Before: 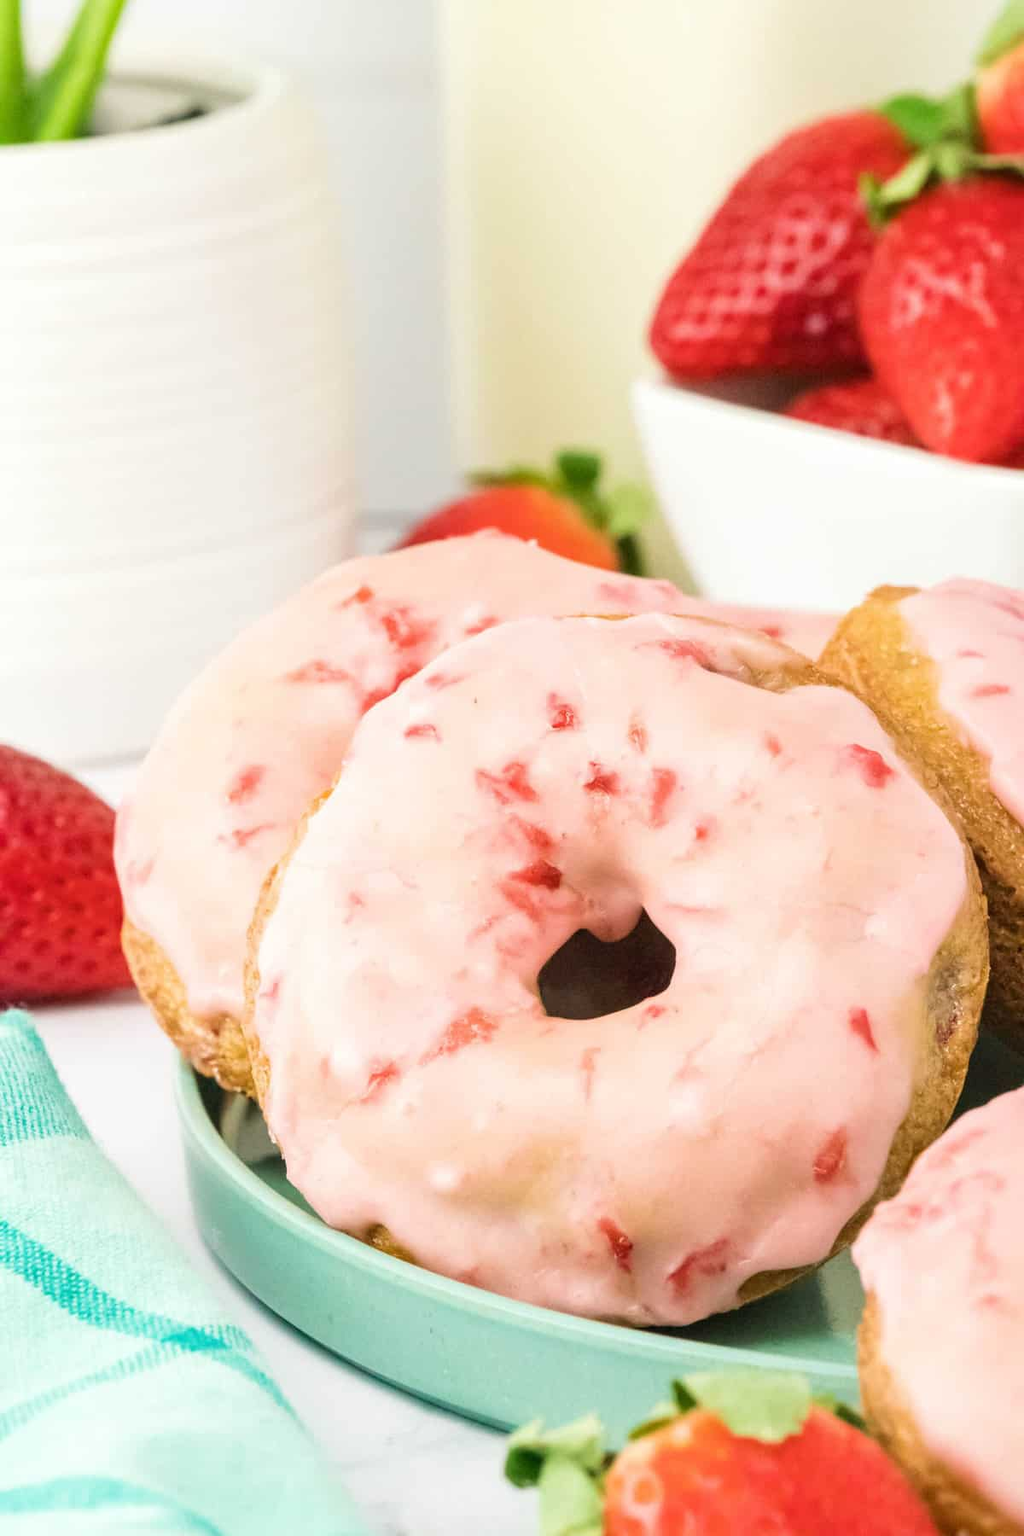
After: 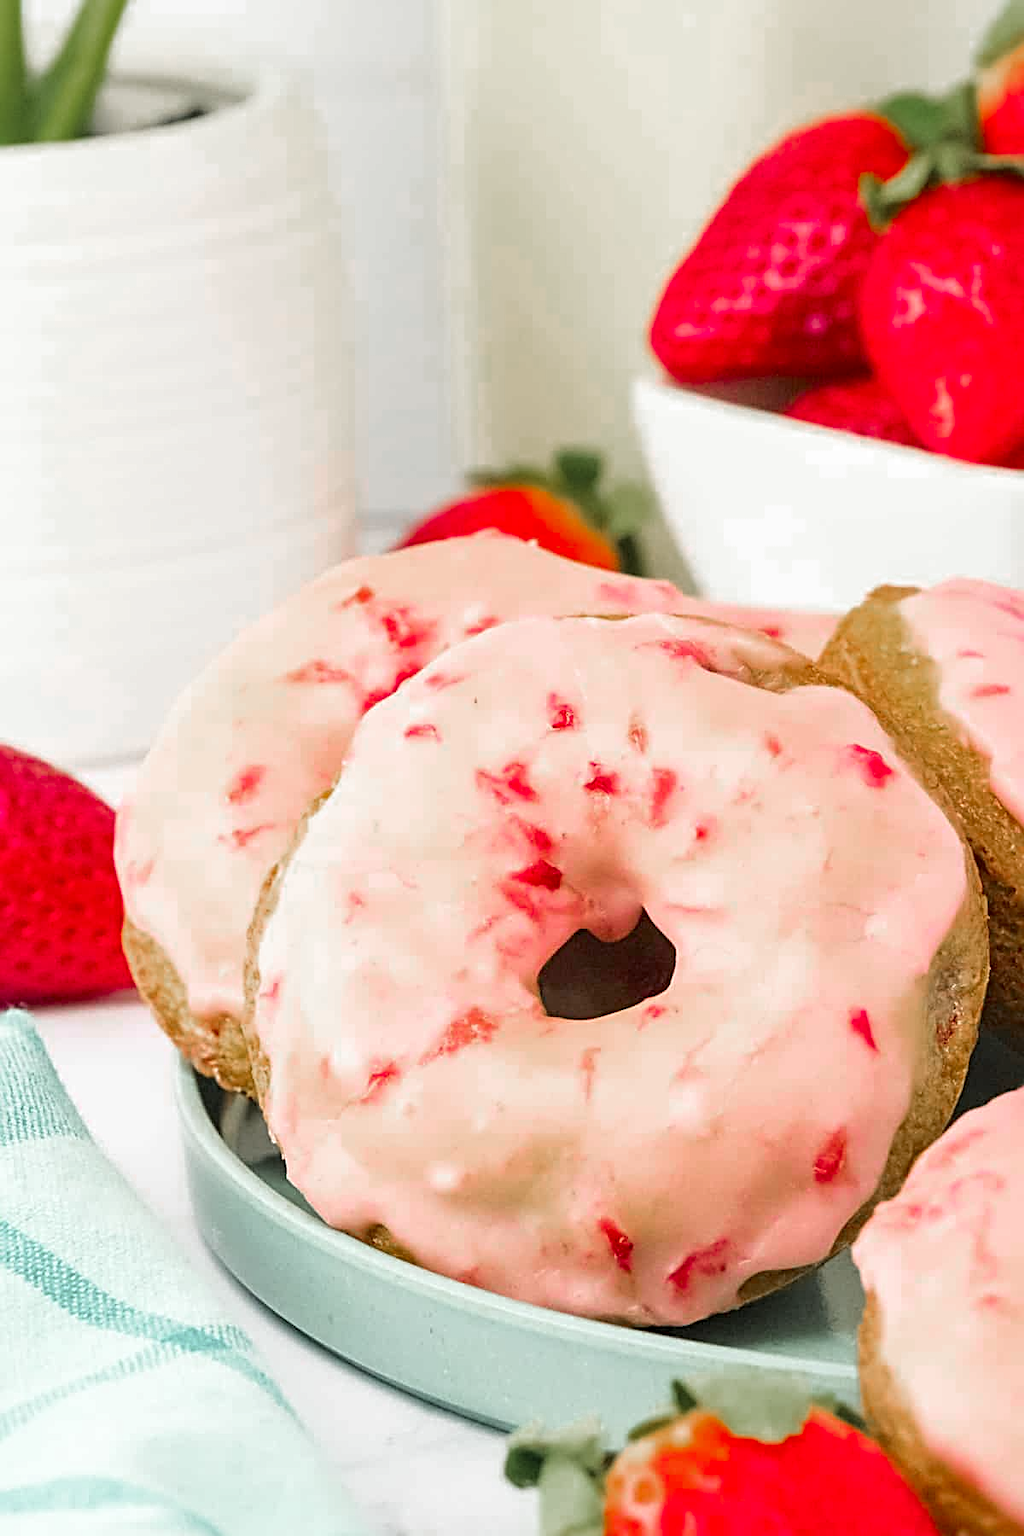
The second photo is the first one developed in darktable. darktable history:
sharpen: radius 3.025, amount 0.757
exposure: black level correction 0, compensate exposure bias true, compensate highlight preservation false
color zones: curves: ch0 [(0, 0.48) (0.209, 0.398) (0.305, 0.332) (0.429, 0.493) (0.571, 0.5) (0.714, 0.5) (0.857, 0.5) (1, 0.48)]; ch1 [(0, 0.736) (0.143, 0.625) (0.225, 0.371) (0.429, 0.256) (0.571, 0.241) (0.714, 0.213) (0.857, 0.48) (1, 0.736)]; ch2 [(0, 0.448) (0.143, 0.498) (0.286, 0.5) (0.429, 0.5) (0.571, 0.5) (0.714, 0.5) (0.857, 0.5) (1, 0.448)]
